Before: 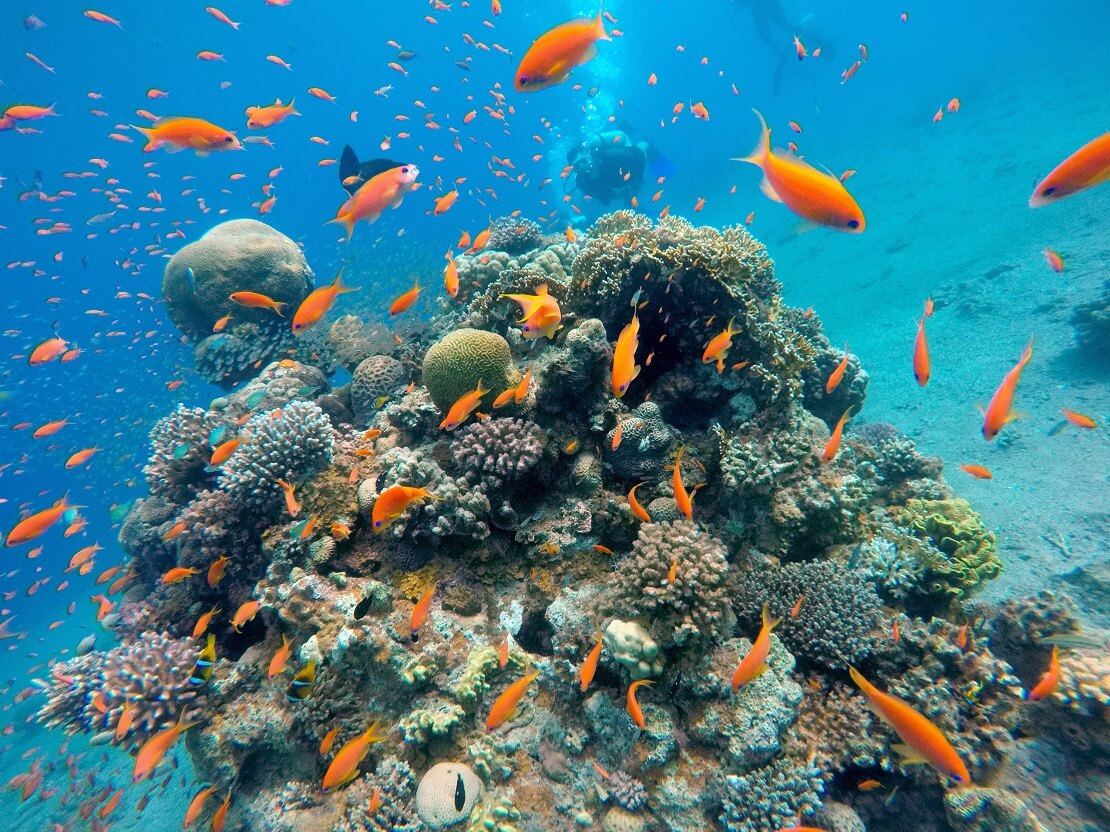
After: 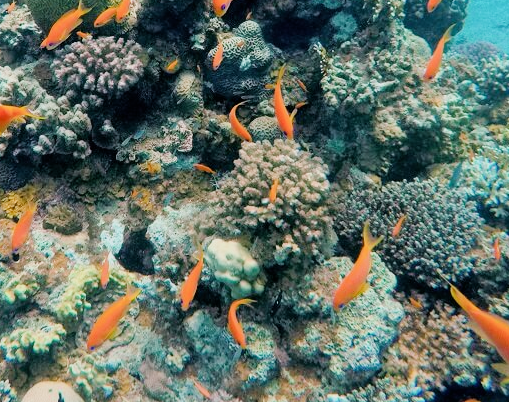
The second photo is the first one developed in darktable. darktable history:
filmic rgb: black relative exposure -7.65 EV, white relative exposure 4.56 EV, hardness 3.61
crop: left 35.976%, top 45.819%, right 18.162%, bottom 5.807%
exposure: exposure 0.6 EV, compensate highlight preservation false
